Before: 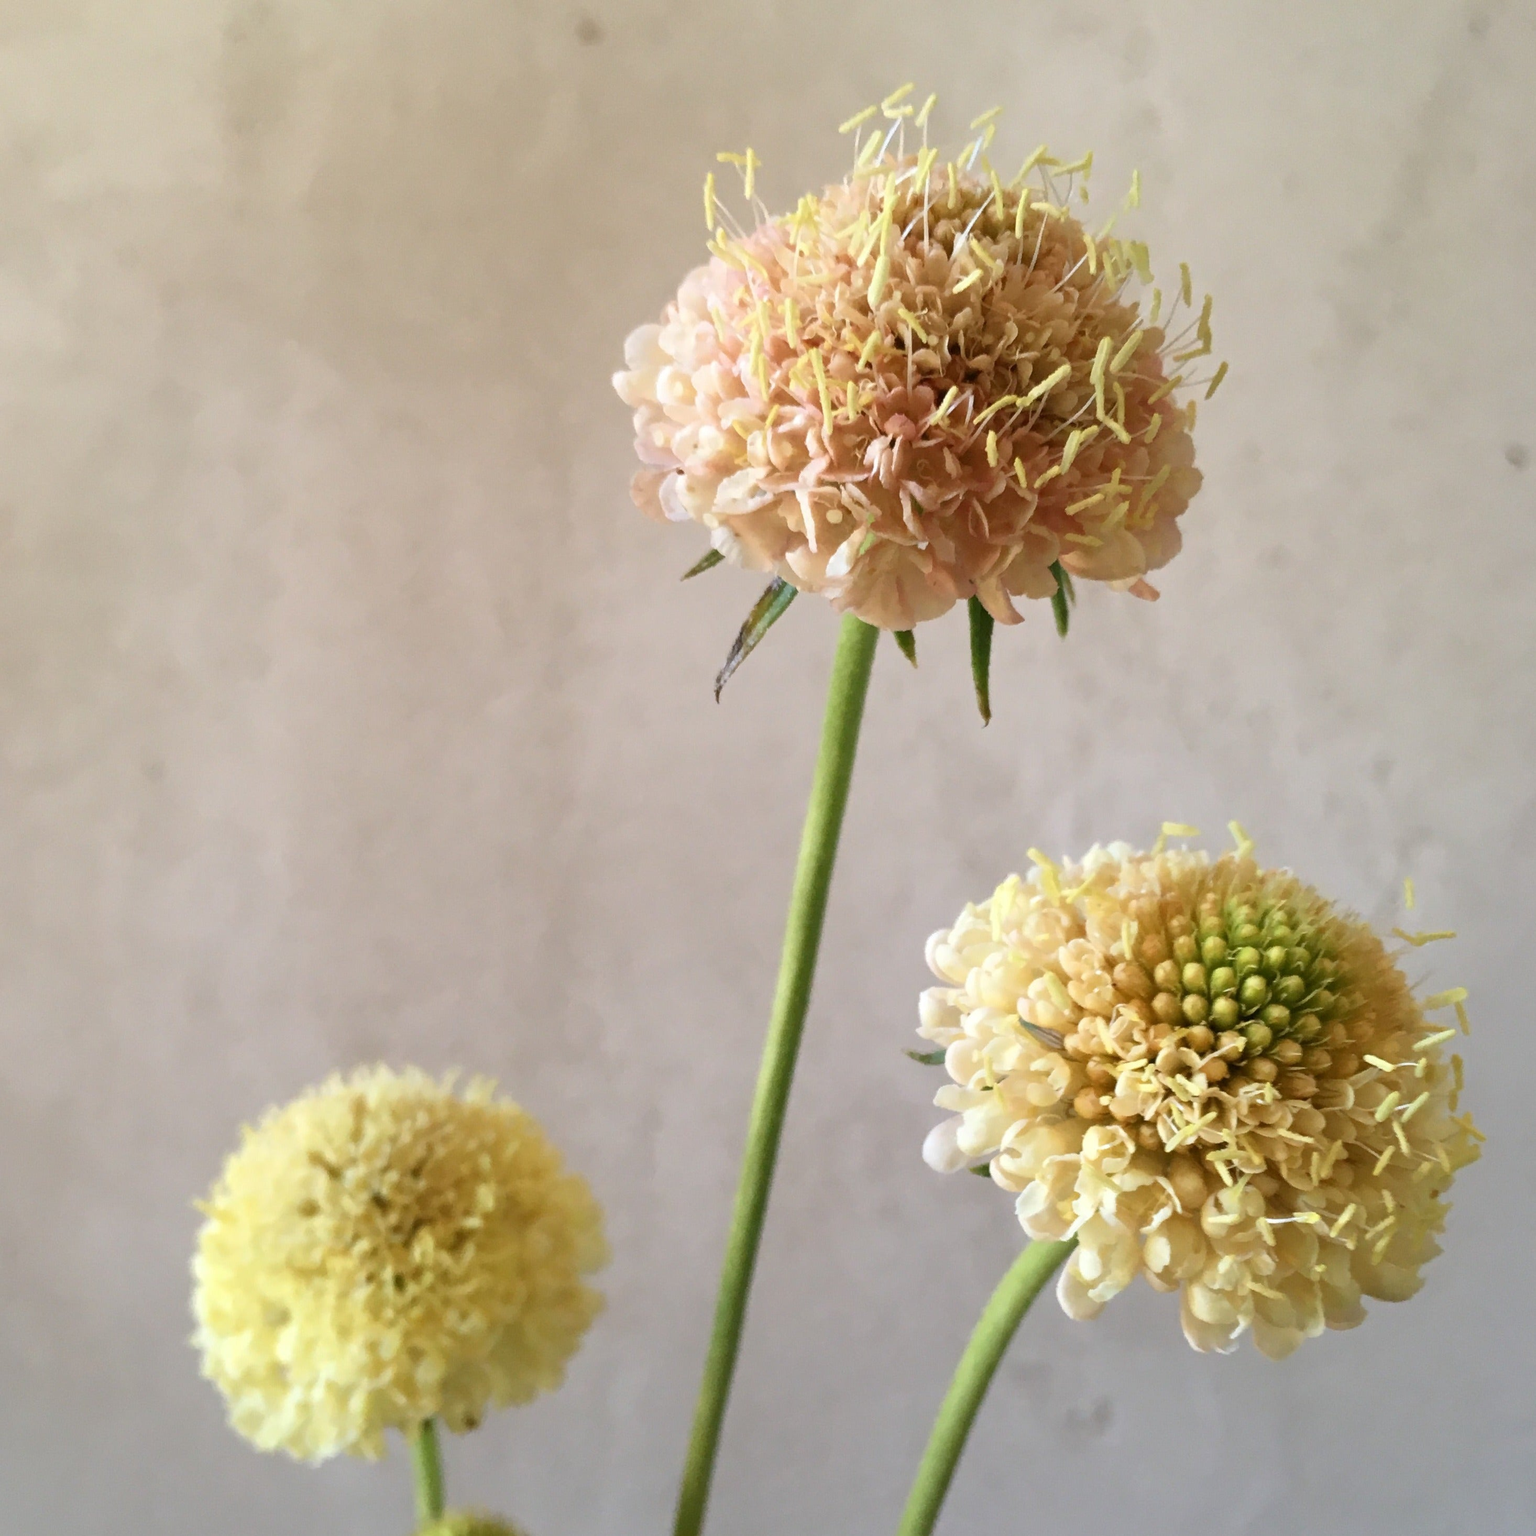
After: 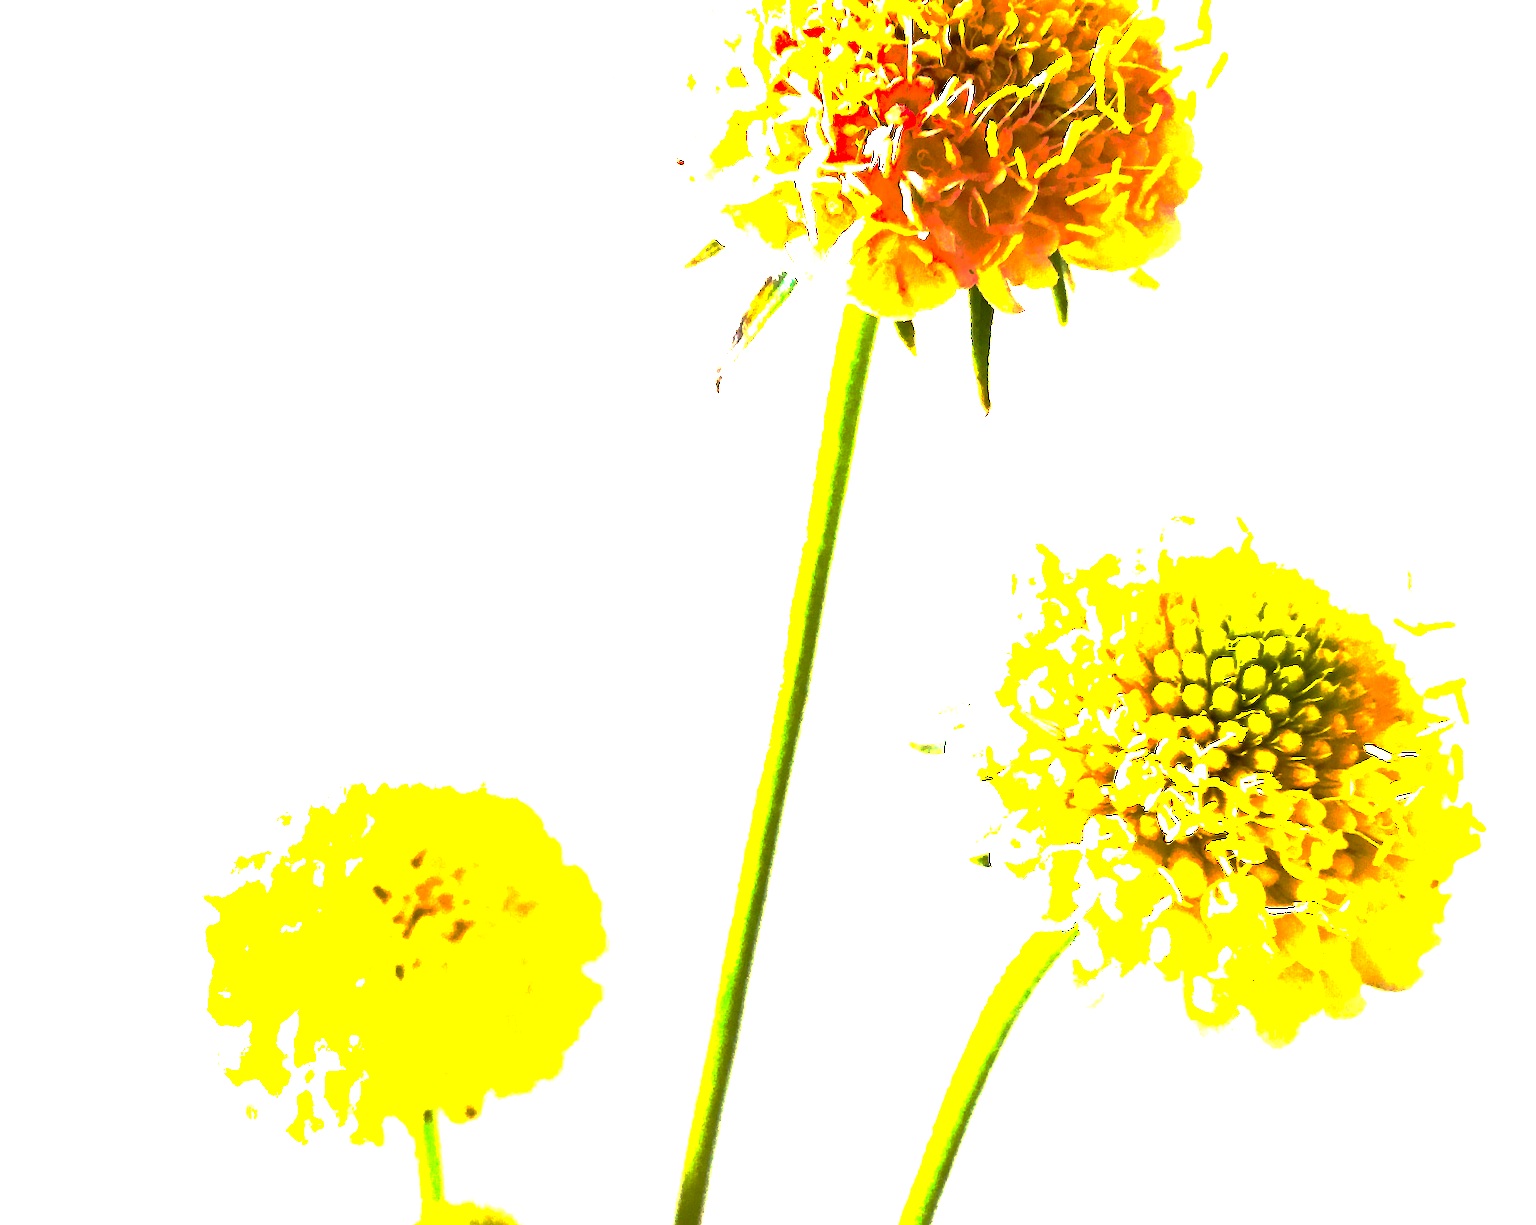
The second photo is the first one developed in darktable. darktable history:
base curve: curves: ch0 [(0, 0) (0.826, 0.587) (1, 1)], preserve colors none
color balance rgb: perceptual saturation grading › global saturation 20%, perceptual saturation grading › highlights -25.677%, perceptual saturation grading › shadows 25.207%, hue shift -1.49°, perceptual brilliance grading › global brilliance 34.223%, perceptual brilliance grading › highlights 50.41%, perceptual brilliance grading › mid-tones 59.097%, perceptual brilliance grading › shadows 34.369%, contrast -21.889%
crop and rotate: top 20.206%
tone equalizer: -8 EV -0.381 EV, -7 EV -0.389 EV, -6 EV -0.343 EV, -5 EV -0.183 EV, -3 EV 0.195 EV, -2 EV 0.325 EV, -1 EV 0.391 EV, +0 EV 0.388 EV, smoothing diameter 2.08%, edges refinement/feathering 20.53, mask exposure compensation -1.57 EV, filter diffusion 5
